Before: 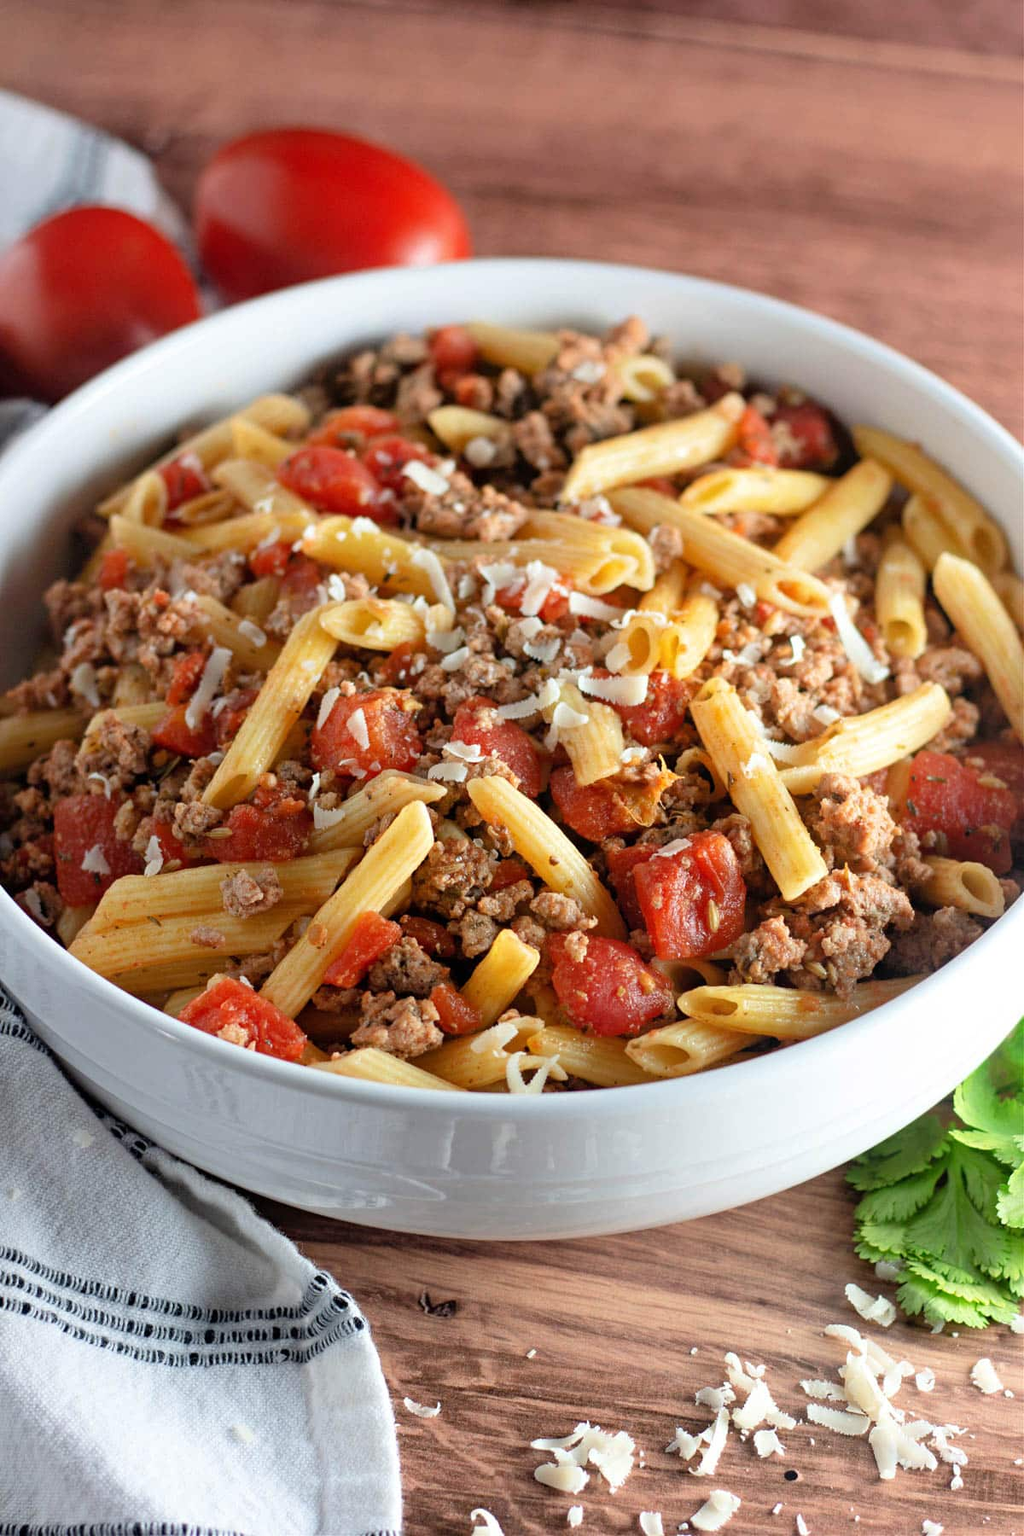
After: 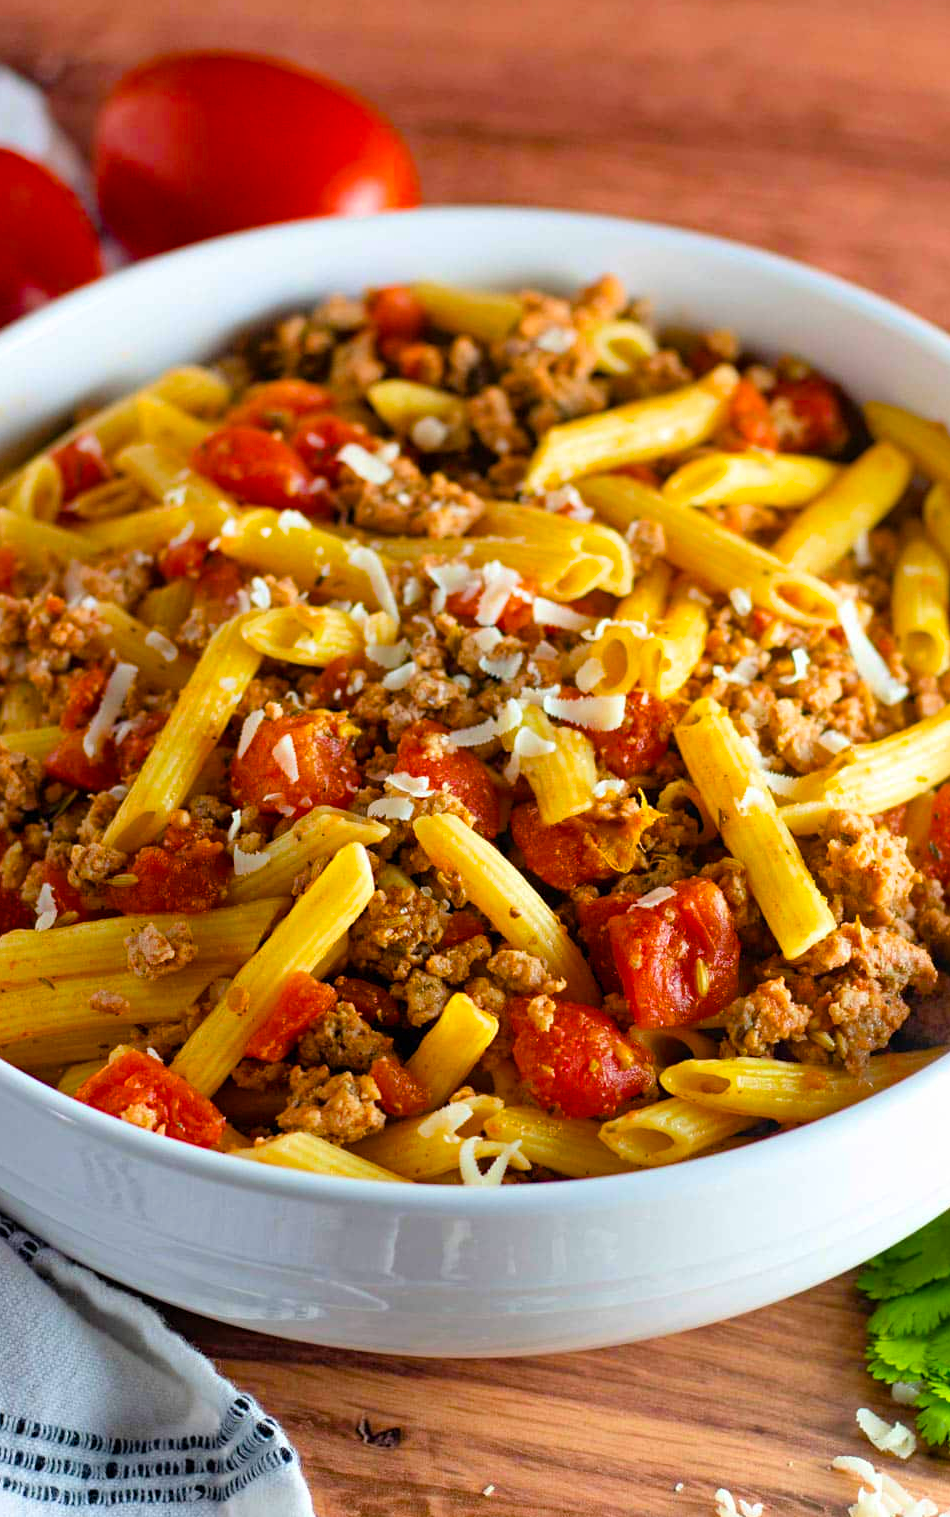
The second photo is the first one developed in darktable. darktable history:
exposure: compensate highlight preservation false
color balance rgb: linear chroma grading › global chroma 23.15%, perceptual saturation grading › global saturation 28.7%, perceptual saturation grading › mid-tones 12.04%, perceptual saturation grading › shadows 10.19%, global vibrance 22.22%
crop: left 11.225%, top 5.381%, right 9.565%, bottom 10.314%
